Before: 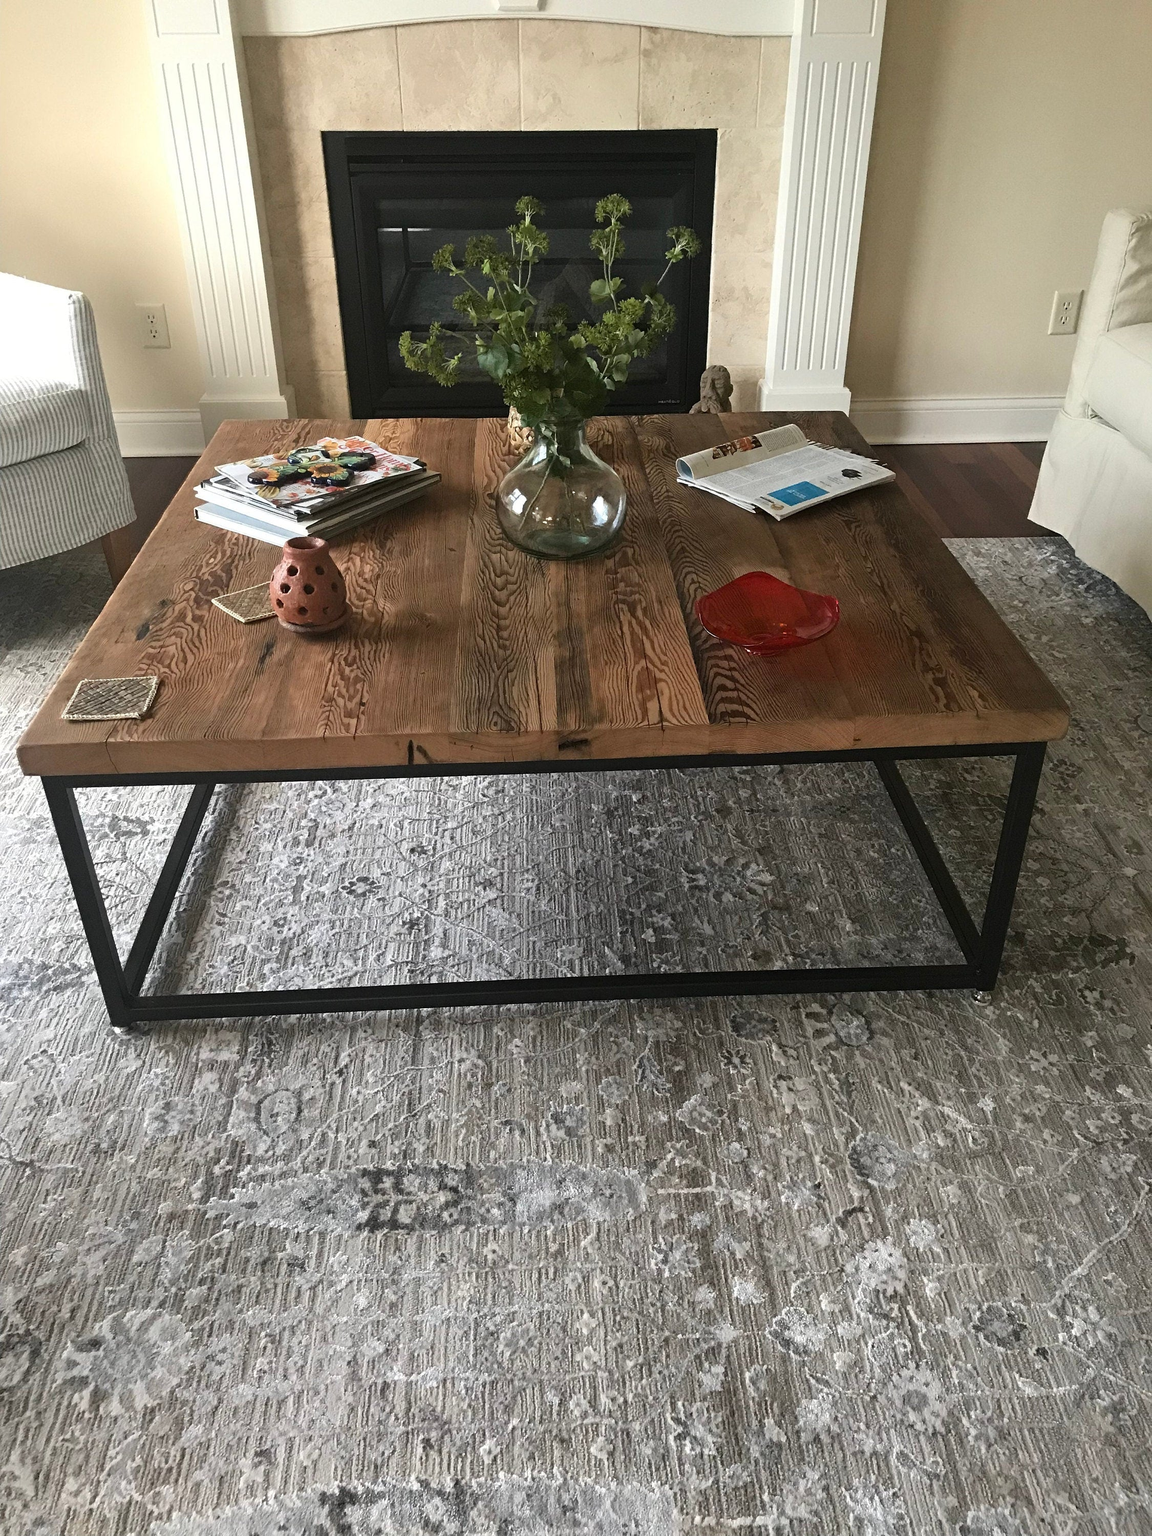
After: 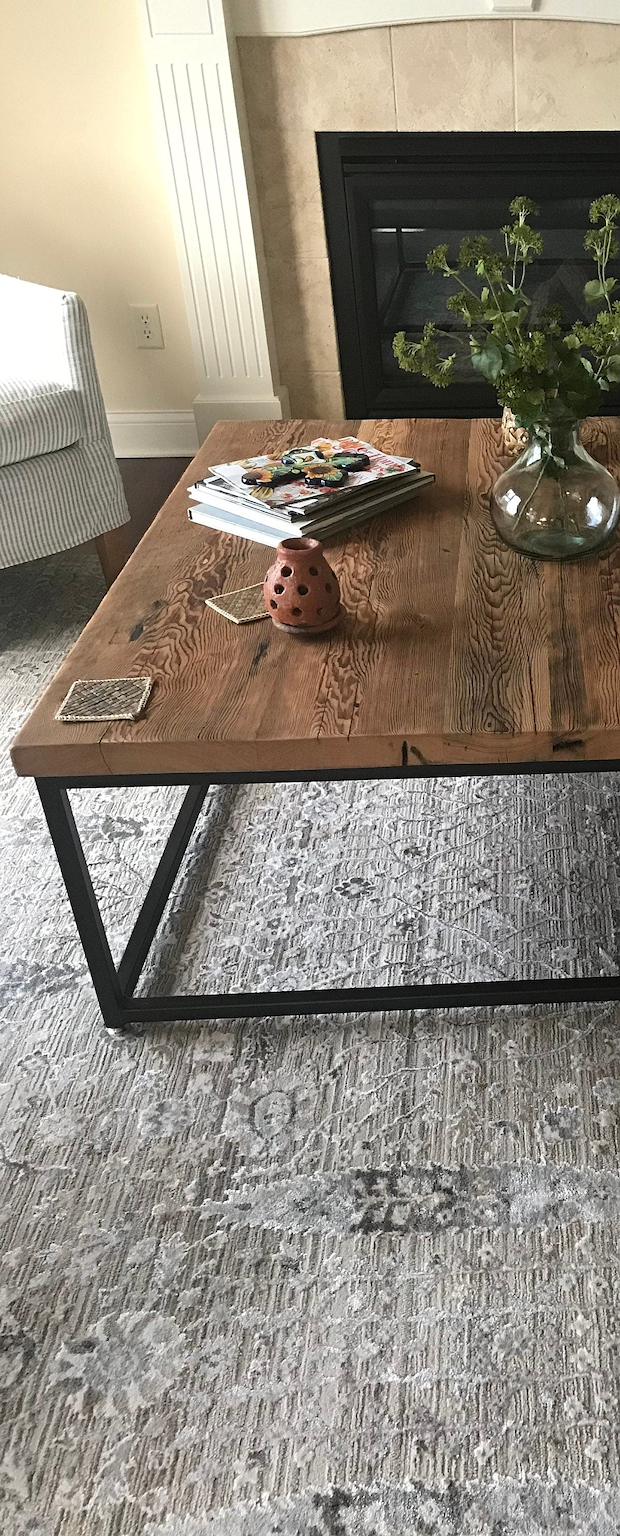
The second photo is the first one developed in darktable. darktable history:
color zones: curves: ch0 [(0.25, 0.5) (0.463, 0.627) (0.484, 0.637) (0.75, 0.5)]
sharpen: amount 0.2
crop: left 0.587%, right 45.588%, bottom 0.086%
